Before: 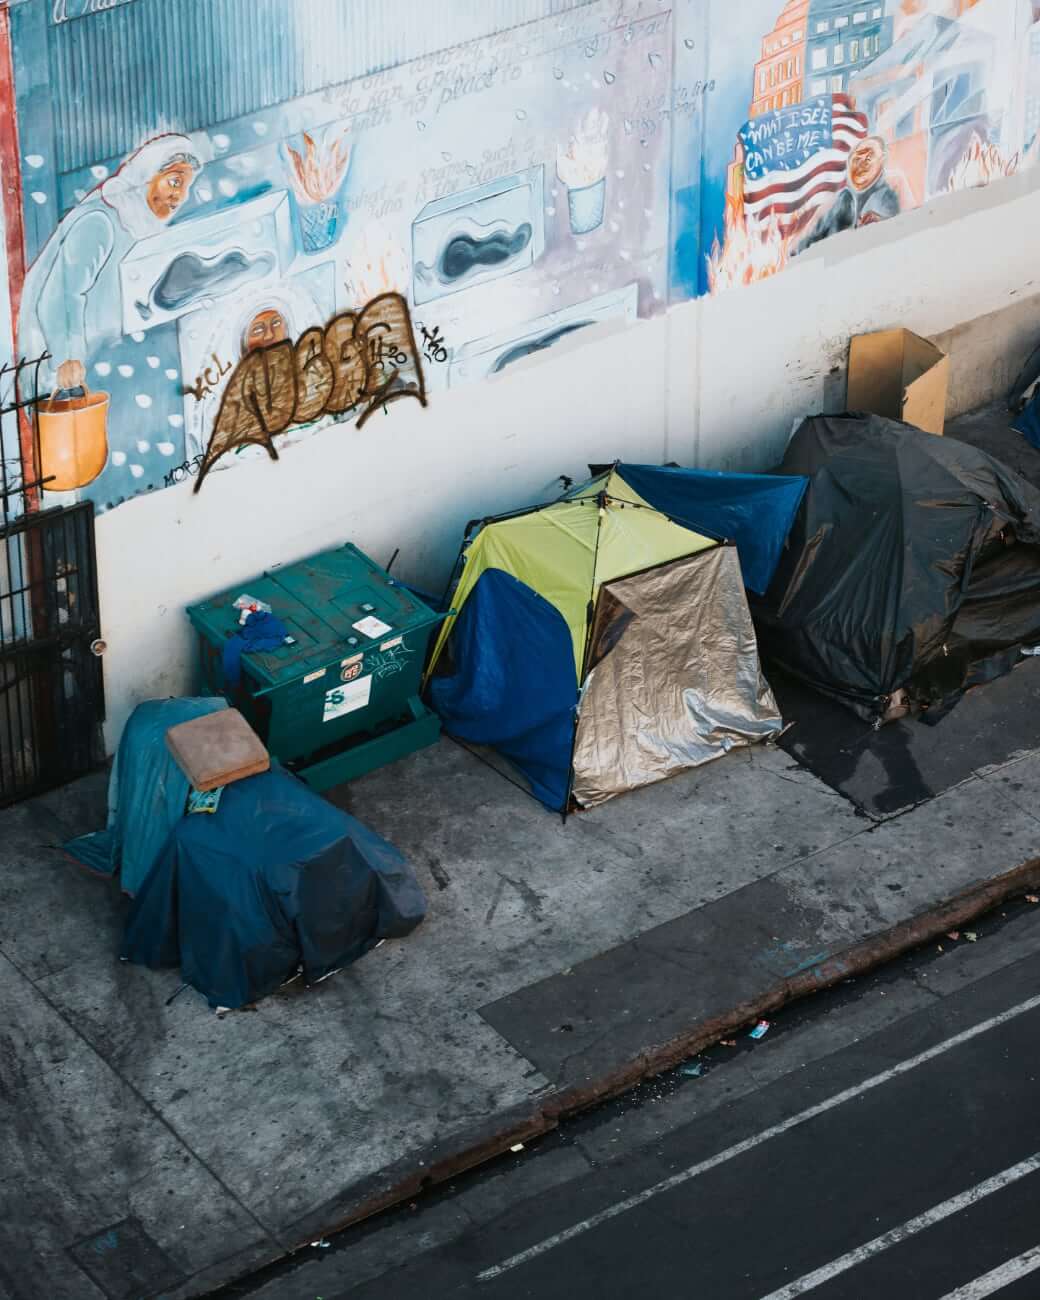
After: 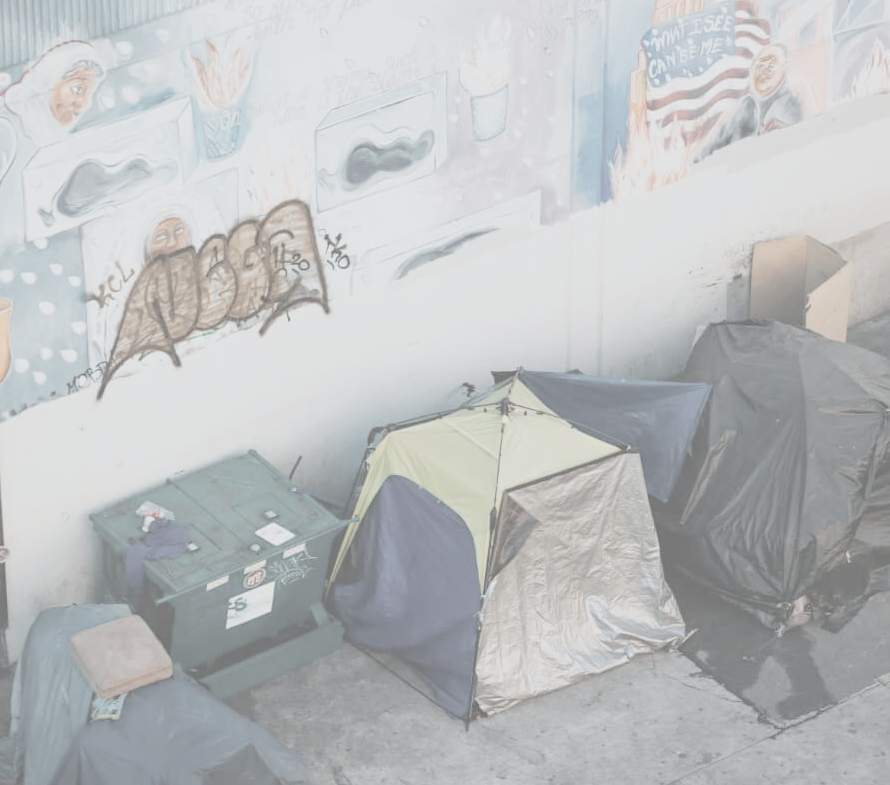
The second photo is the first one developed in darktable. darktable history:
contrast brightness saturation: contrast -0.32, brightness 0.75, saturation -0.78
crop and rotate: left 9.345%, top 7.22%, right 4.982%, bottom 32.331%
